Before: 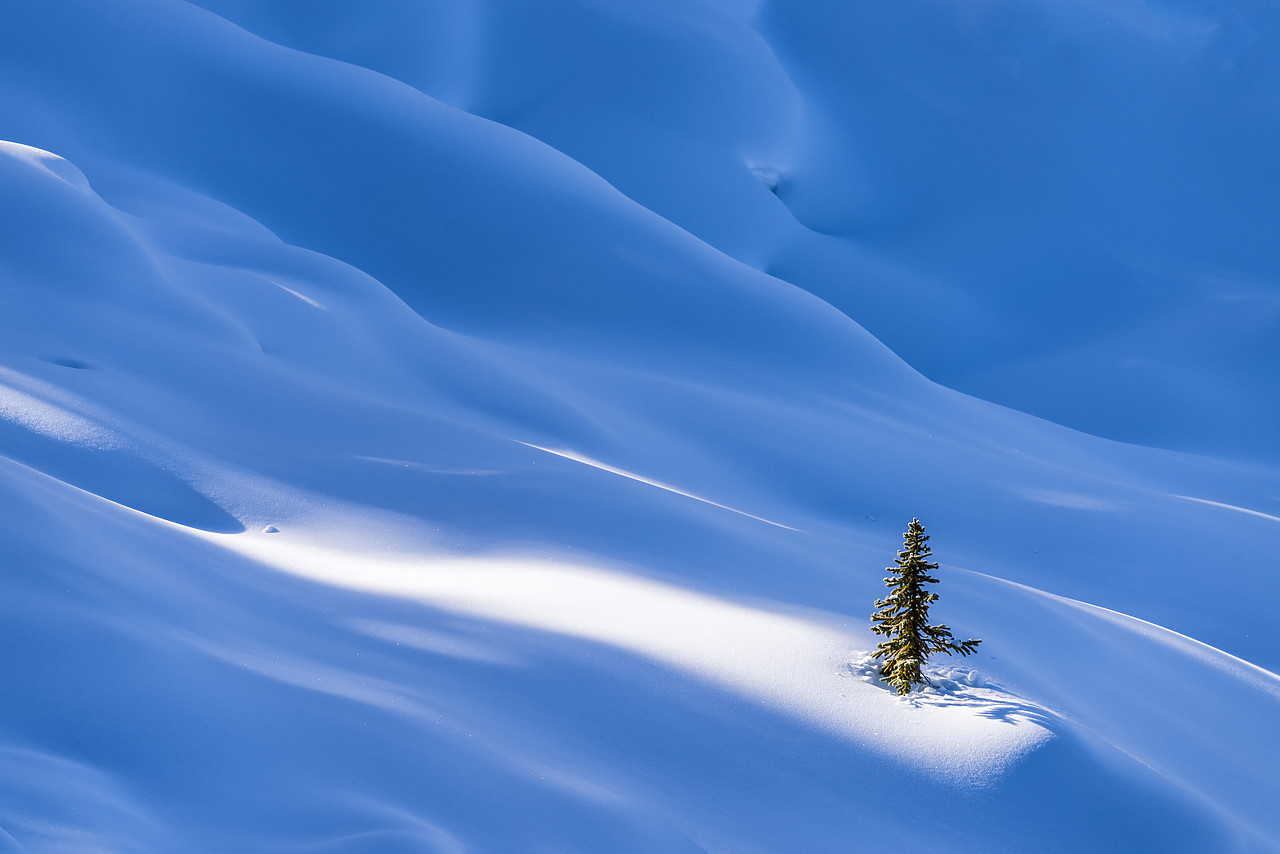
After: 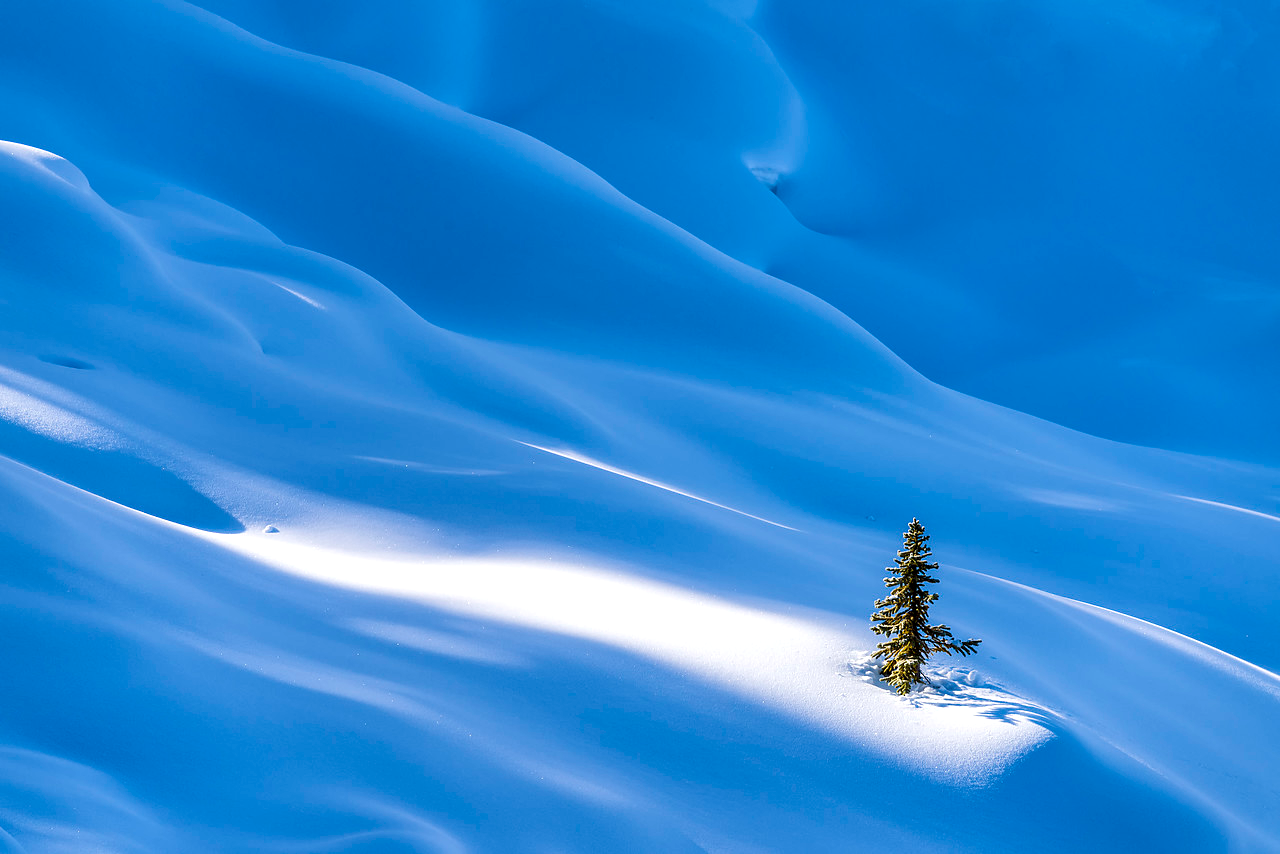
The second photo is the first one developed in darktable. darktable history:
exposure: exposure 0.15 EV, compensate highlight preservation false
local contrast: highlights 100%, shadows 100%, detail 120%, midtone range 0.2
